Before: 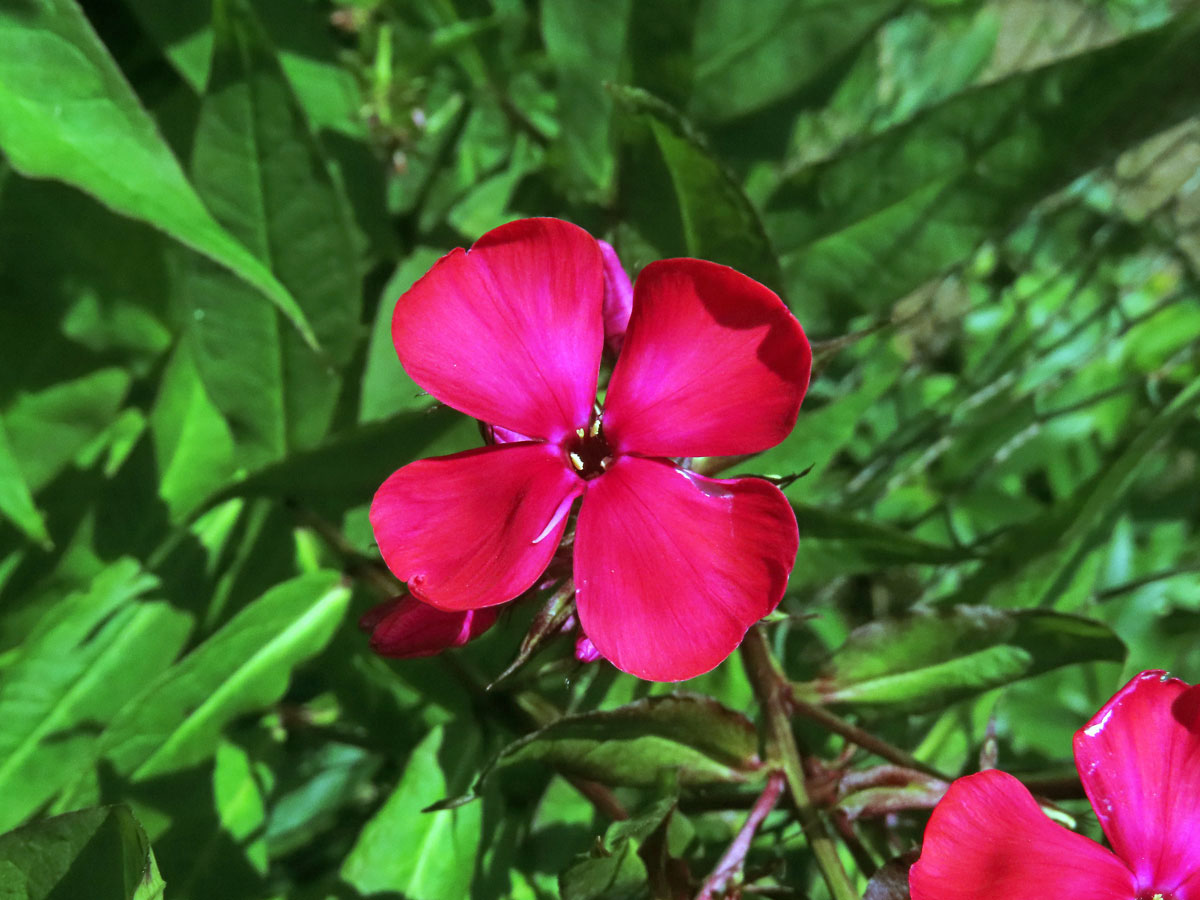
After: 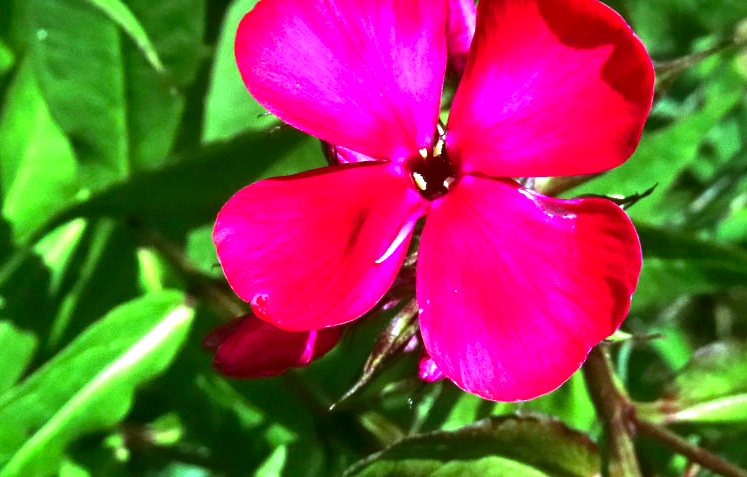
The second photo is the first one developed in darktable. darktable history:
contrast brightness saturation: brightness -0.198, saturation 0.079
exposure: black level correction 0, exposure 1.362 EV, compensate highlight preservation false
crop: left 13.131%, top 31.134%, right 24.592%, bottom 15.787%
